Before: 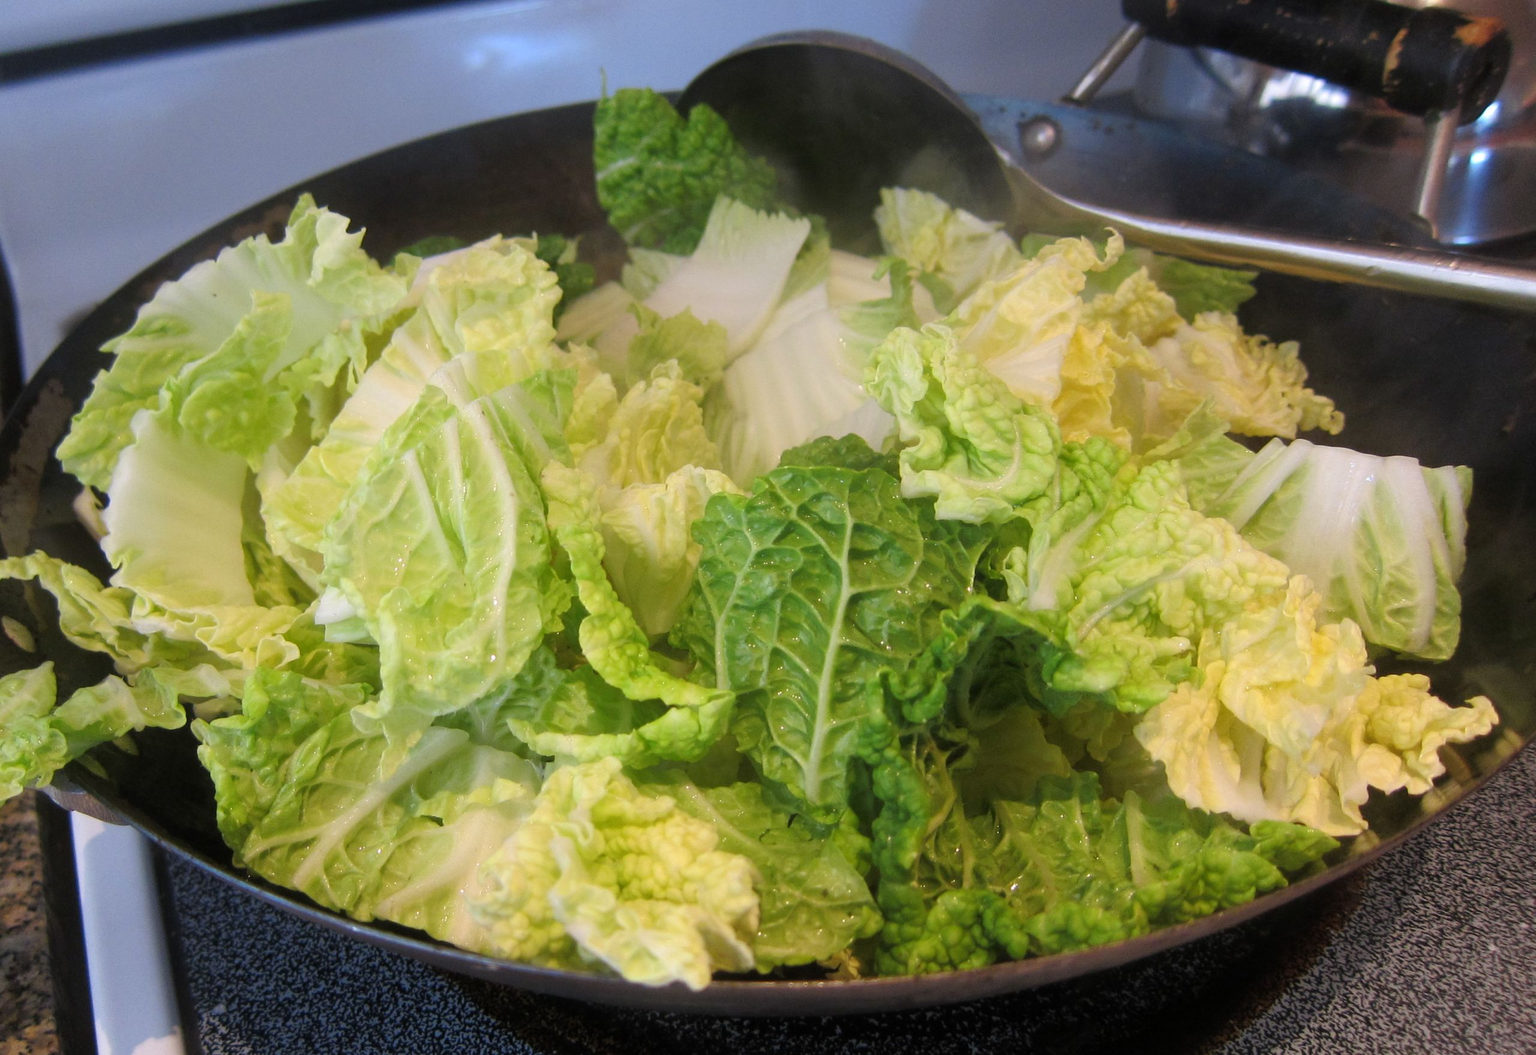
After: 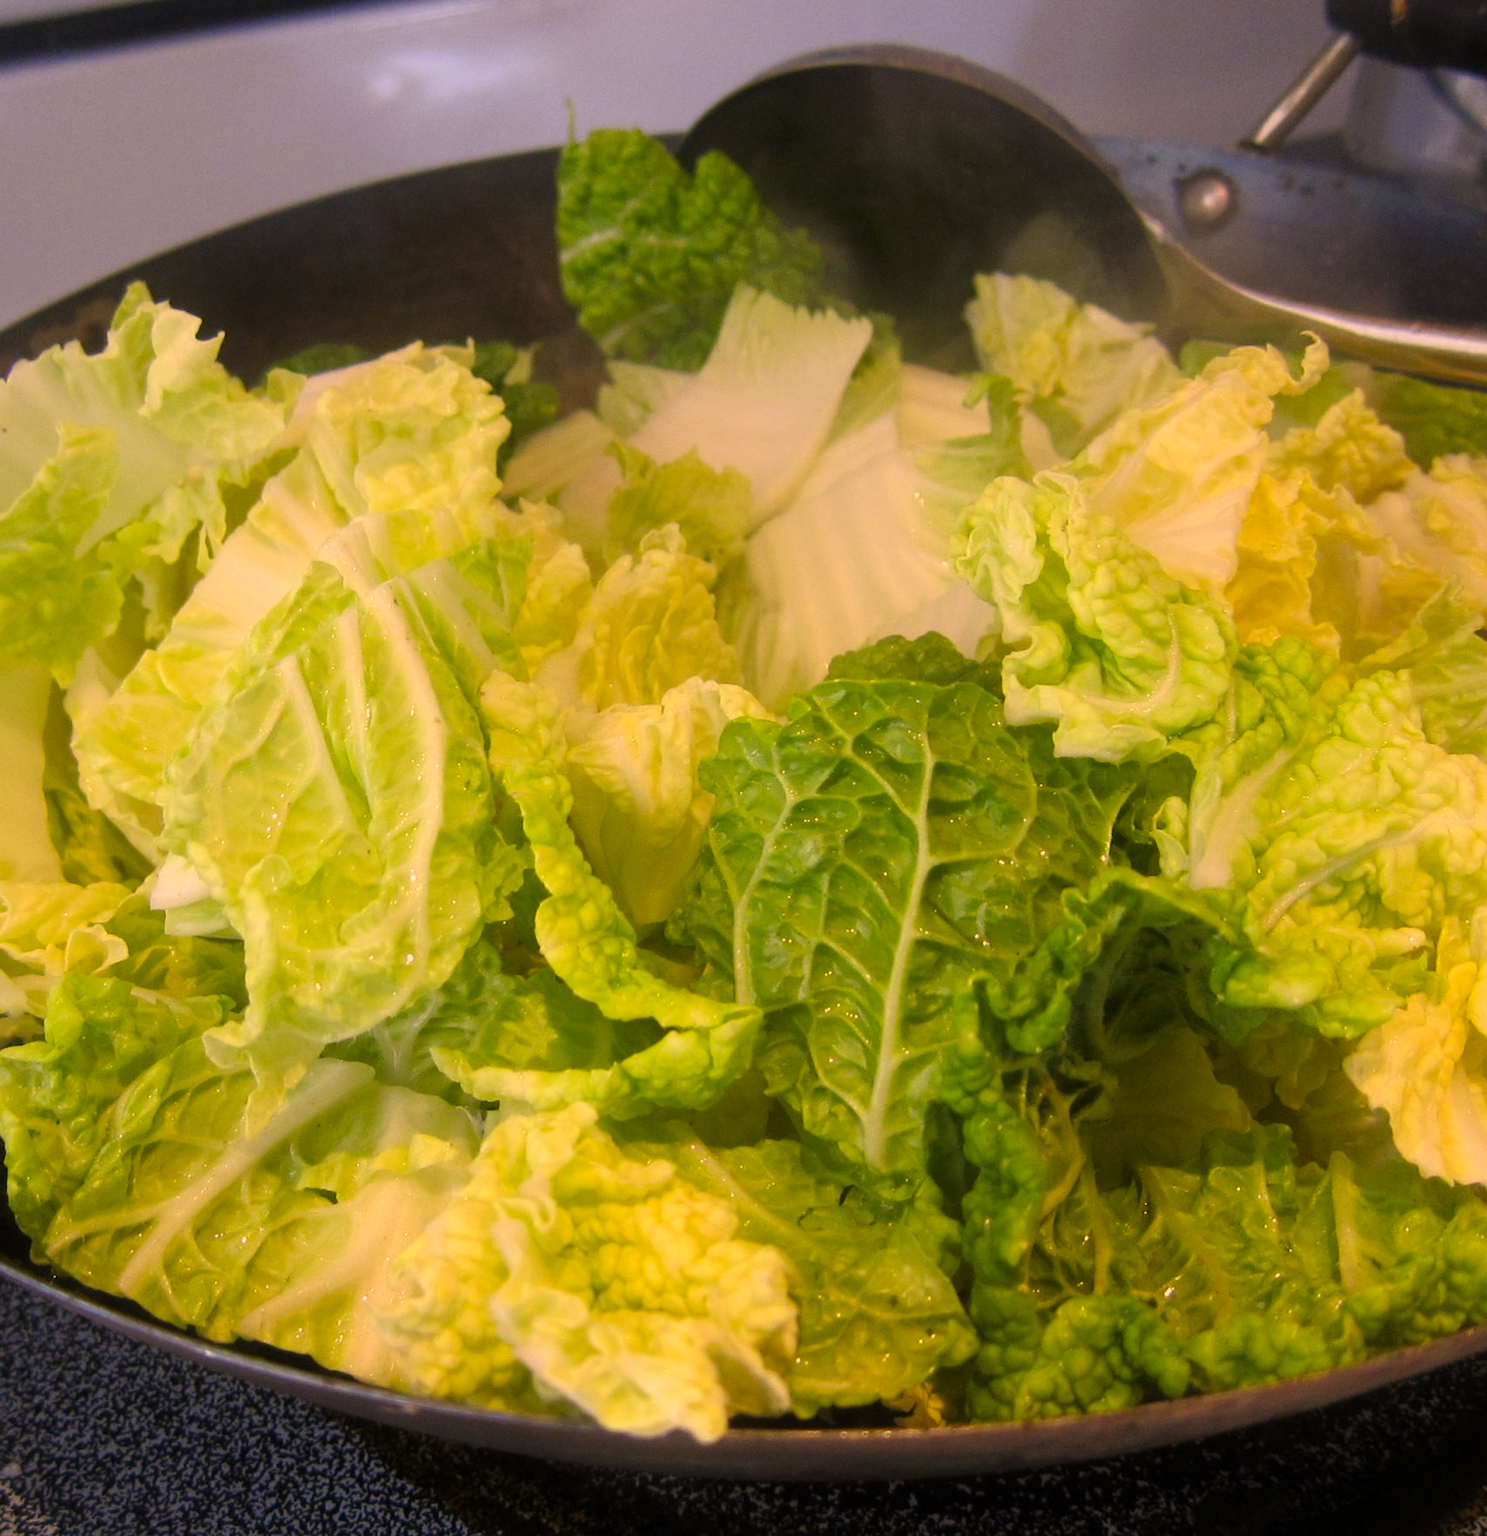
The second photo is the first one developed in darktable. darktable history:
color correction: highlights a* 14.87, highlights b* 32.01
crop and rotate: left 13.791%, right 19.738%
